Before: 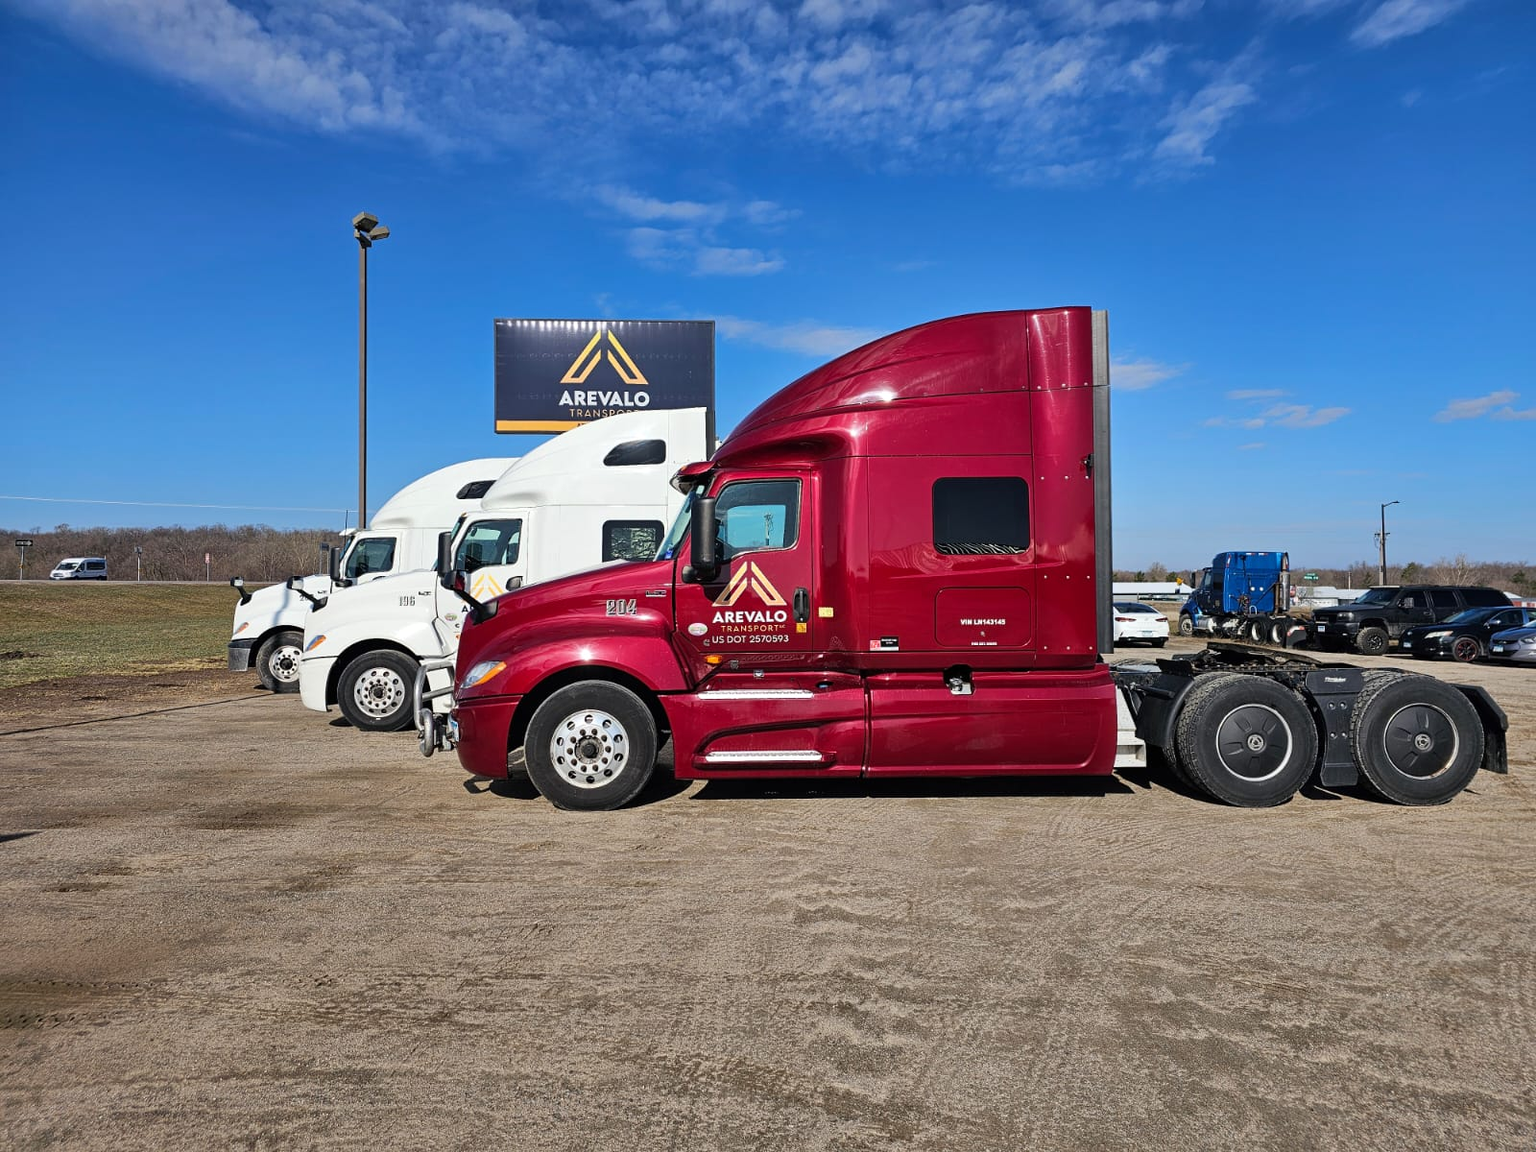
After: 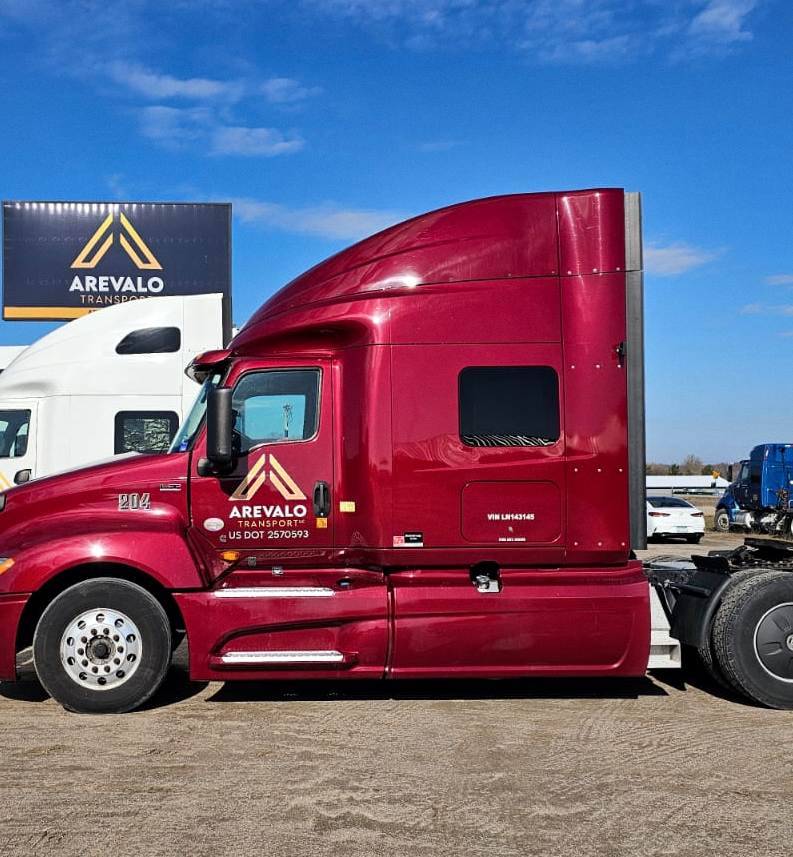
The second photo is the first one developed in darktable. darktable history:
grain: coarseness 14.57 ISO, strength 8.8%
local contrast: mode bilateral grid, contrast 20, coarseness 50, detail 120%, midtone range 0.2
crop: left 32.075%, top 10.976%, right 18.355%, bottom 17.596%
